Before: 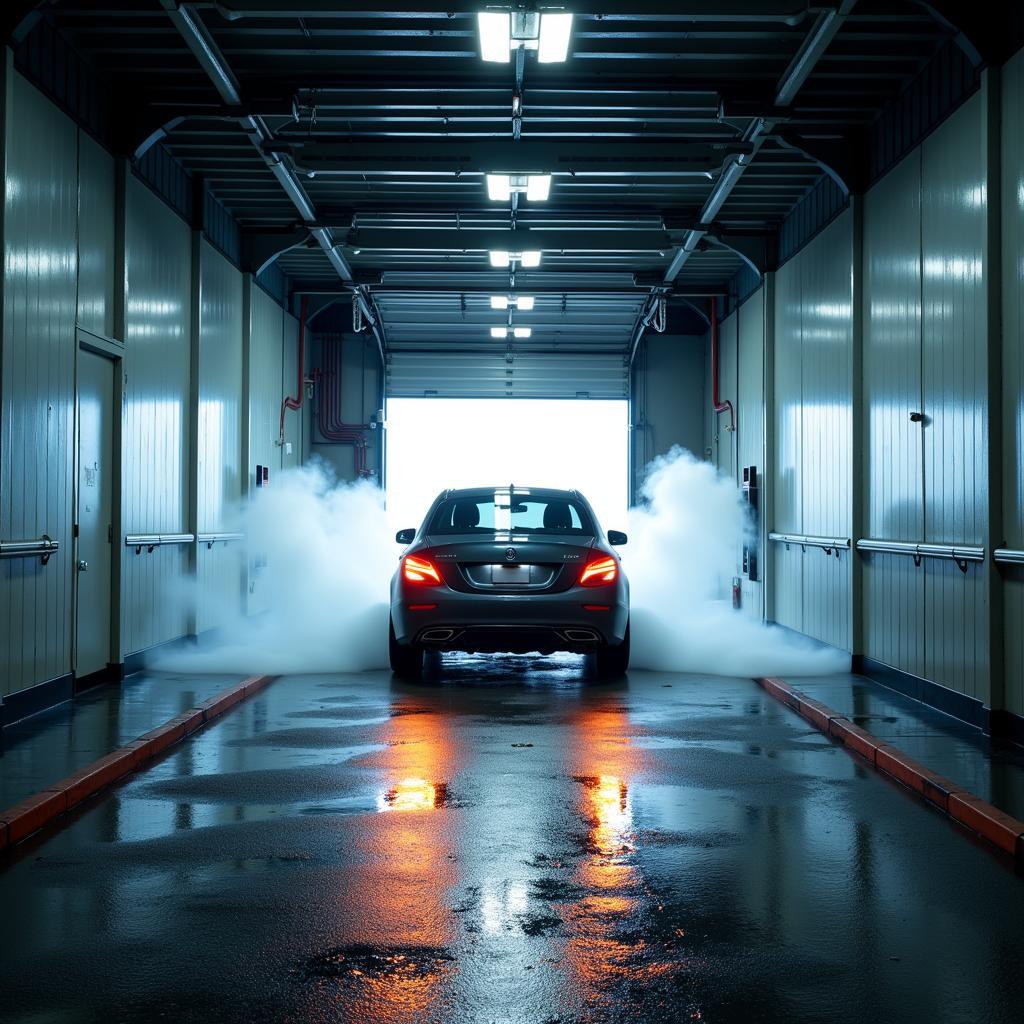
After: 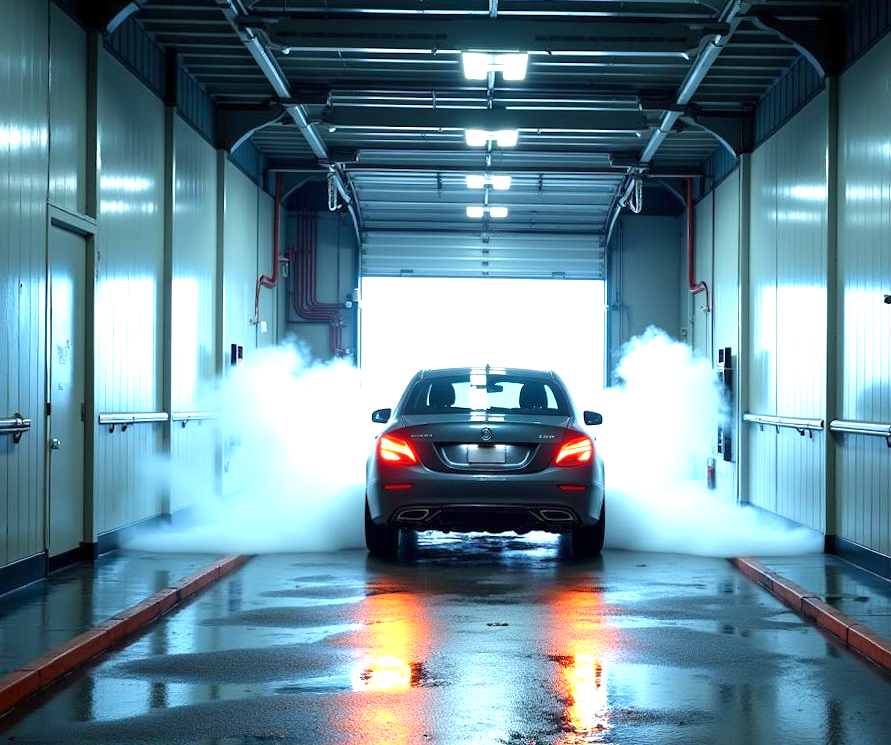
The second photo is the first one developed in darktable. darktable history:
crop and rotate: left 2.425%, top 11.305%, right 9.6%, bottom 15.08%
exposure: exposure 1 EV, compensate highlight preservation false
rotate and perspective: rotation 0.174°, lens shift (vertical) 0.013, lens shift (horizontal) 0.019, shear 0.001, automatic cropping original format, crop left 0.007, crop right 0.991, crop top 0.016, crop bottom 0.997
